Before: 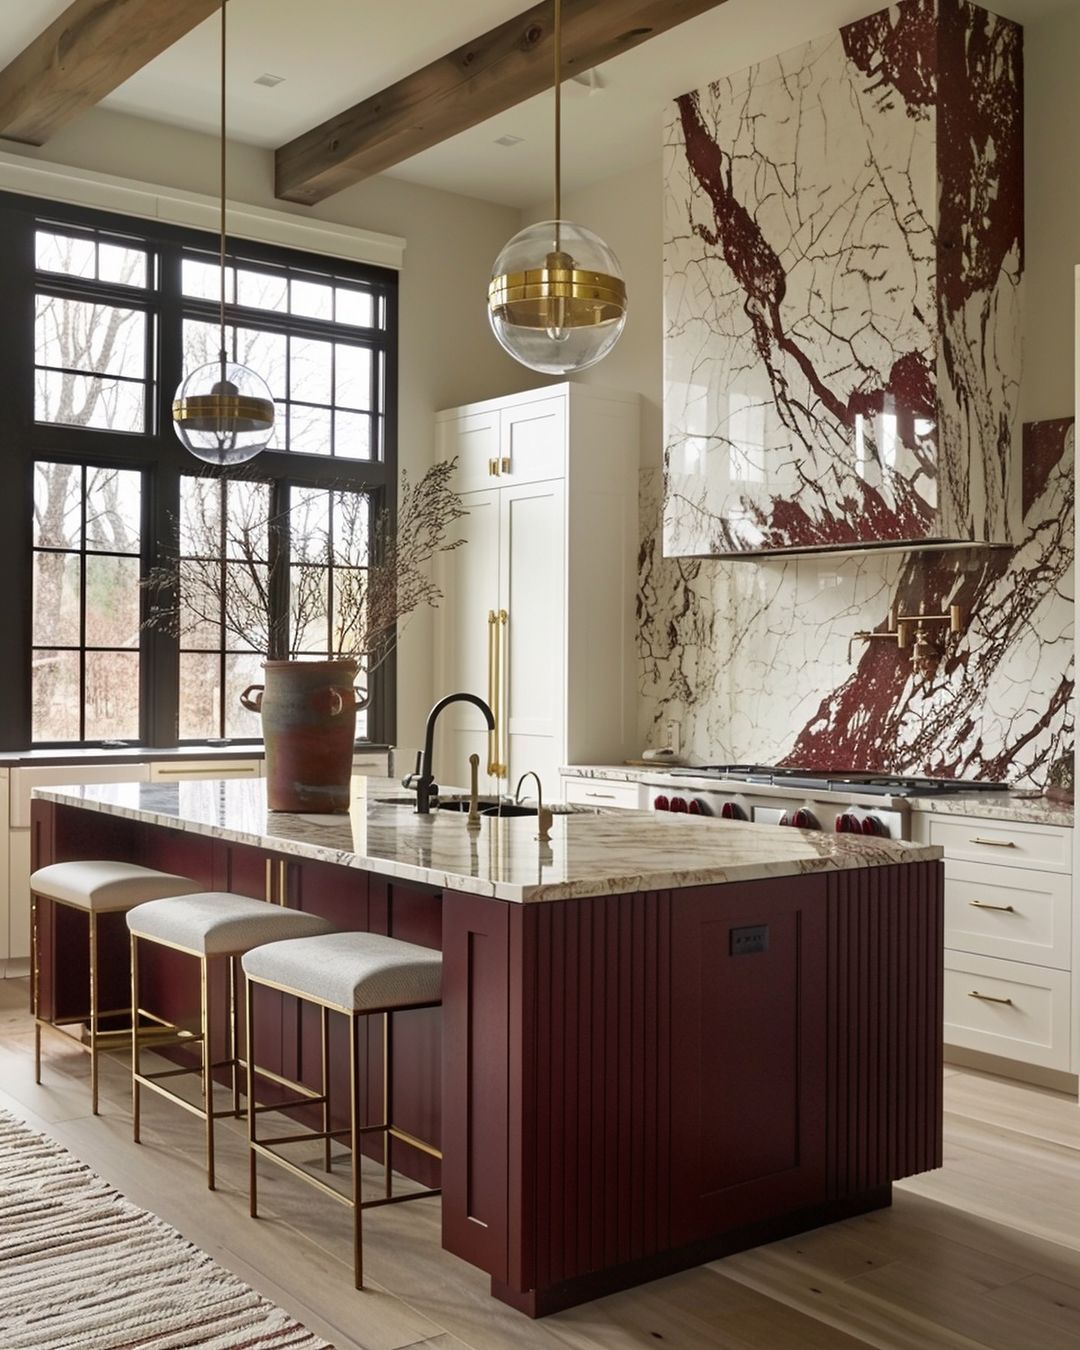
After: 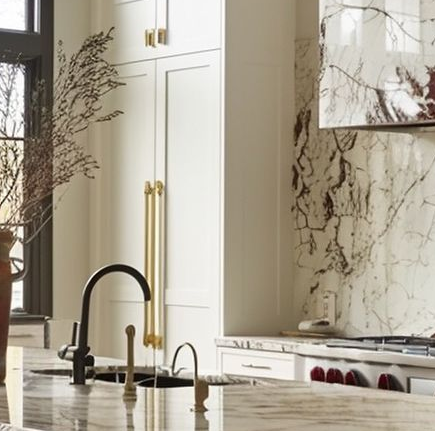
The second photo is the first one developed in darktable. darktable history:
crop: left 31.864%, top 31.813%, right 27.774%, bottom 36.213%
